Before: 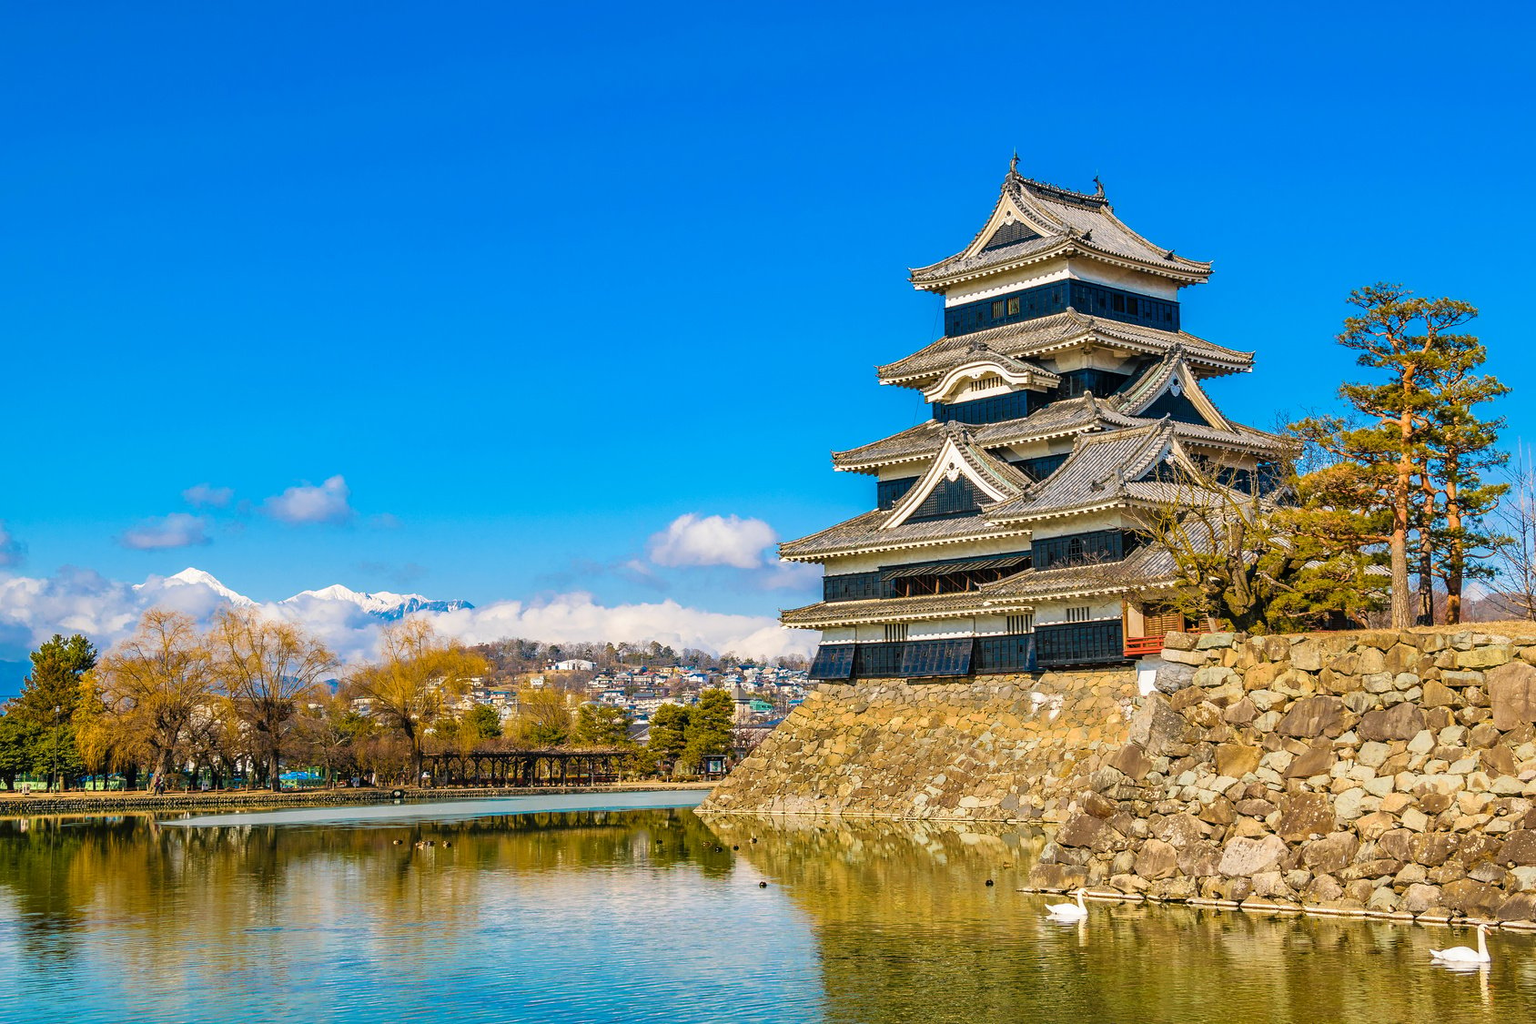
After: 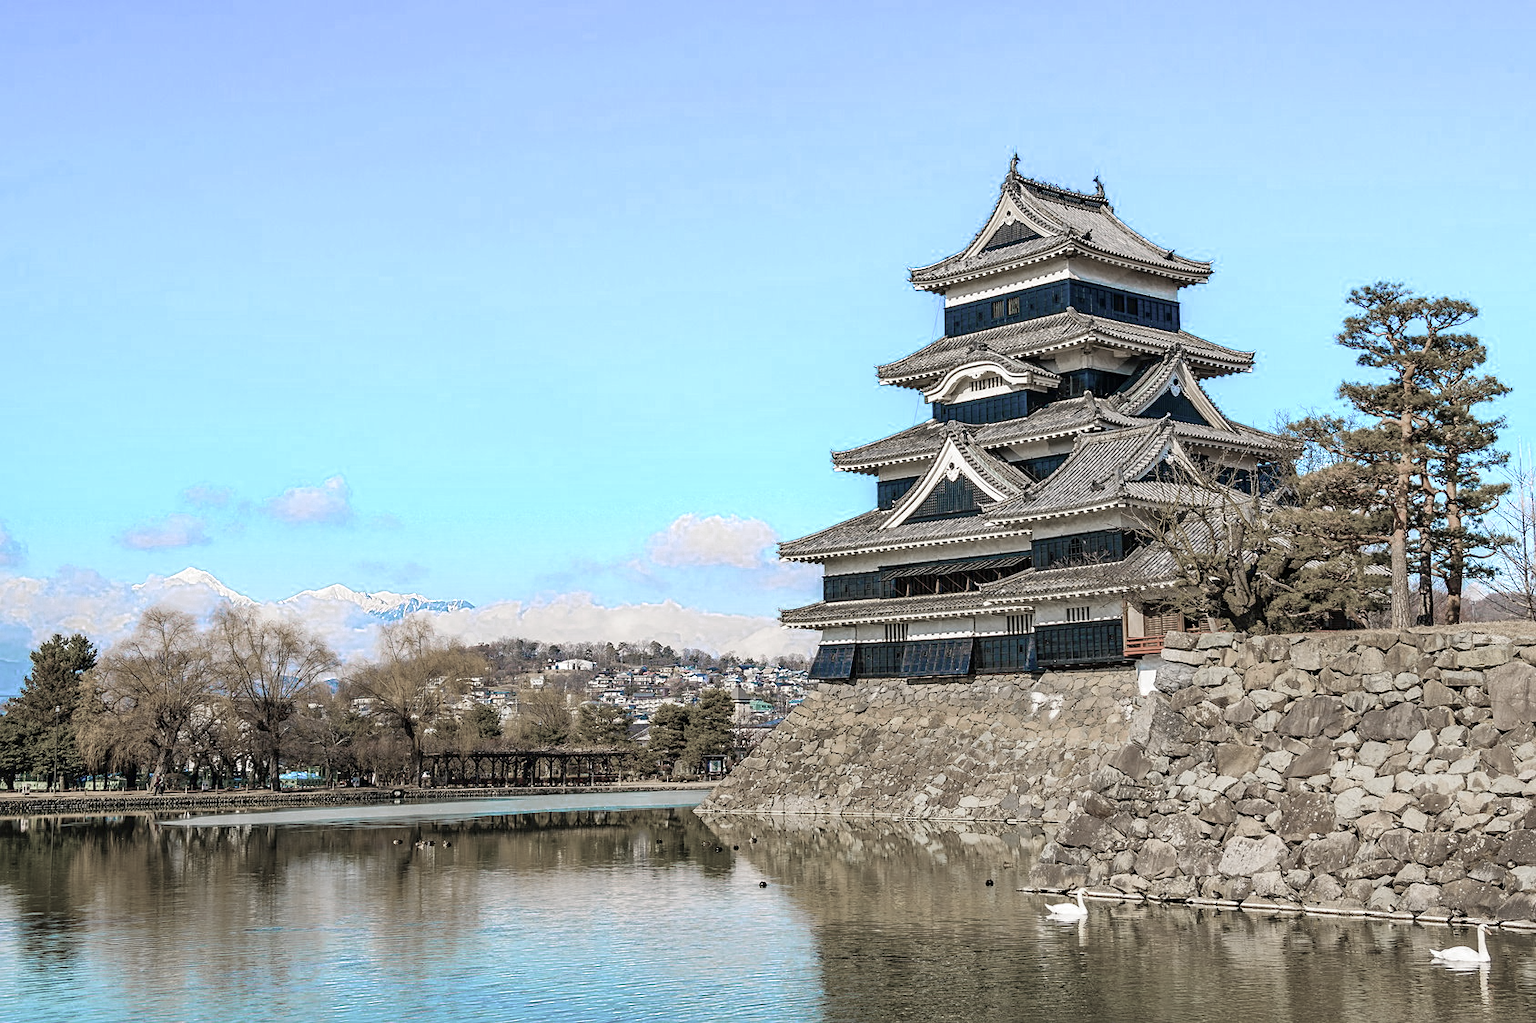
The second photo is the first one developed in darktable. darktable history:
sharpen: amount 0.205
color zones: curves: ch0 [(0, 0.613) (0.01, 0.613) (0.245, 0.448) (0.498, 0.529) (0.642, 0.665) (0.879, 0.777) (0.99, 0.613)]; ch1 [(0, 0.272) (0.219, 0.127) (0.724, 0.346)]
